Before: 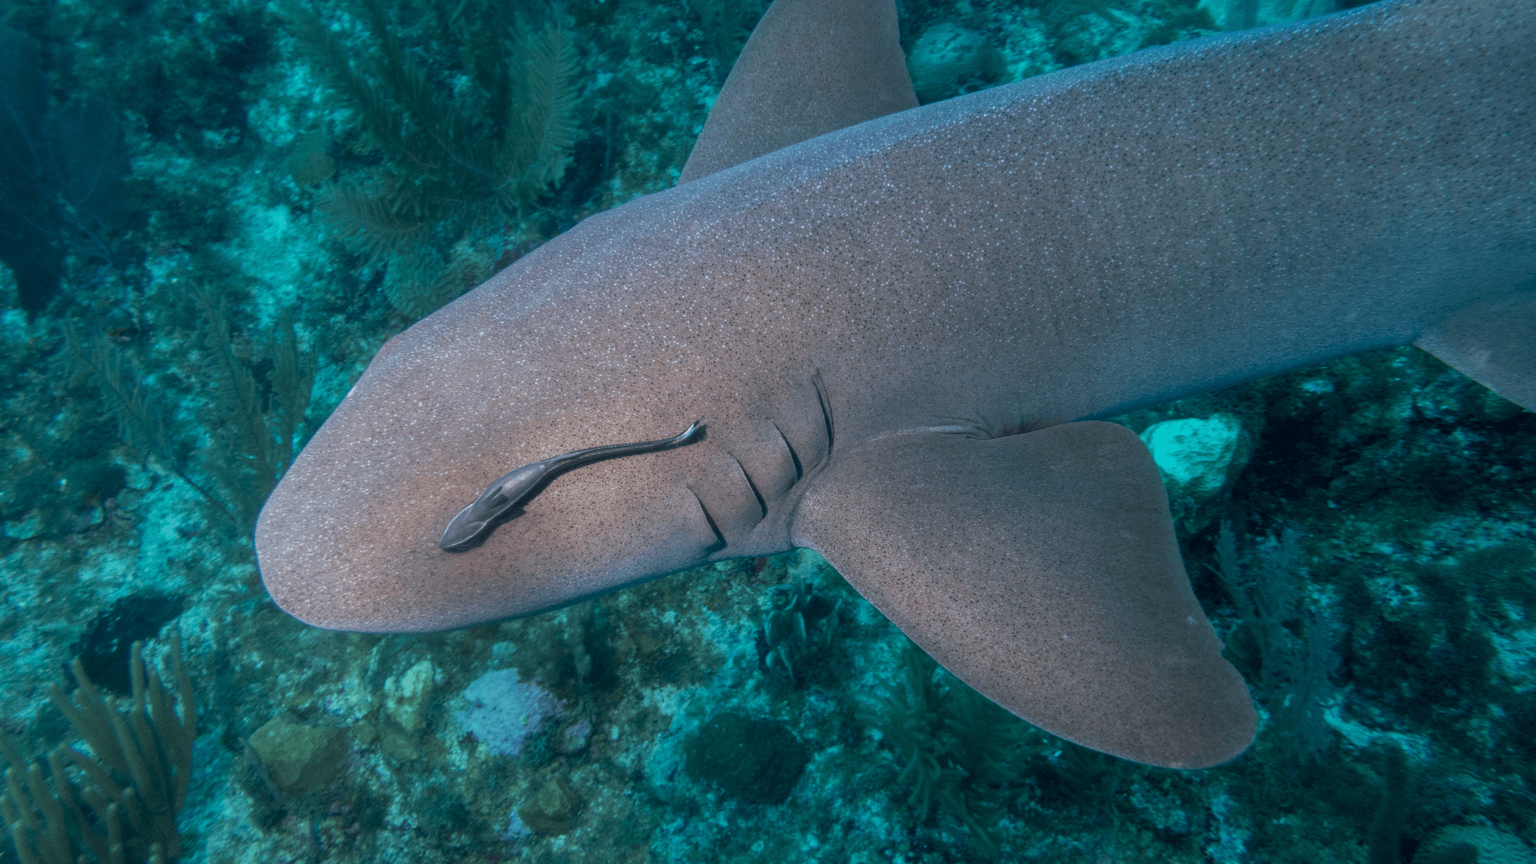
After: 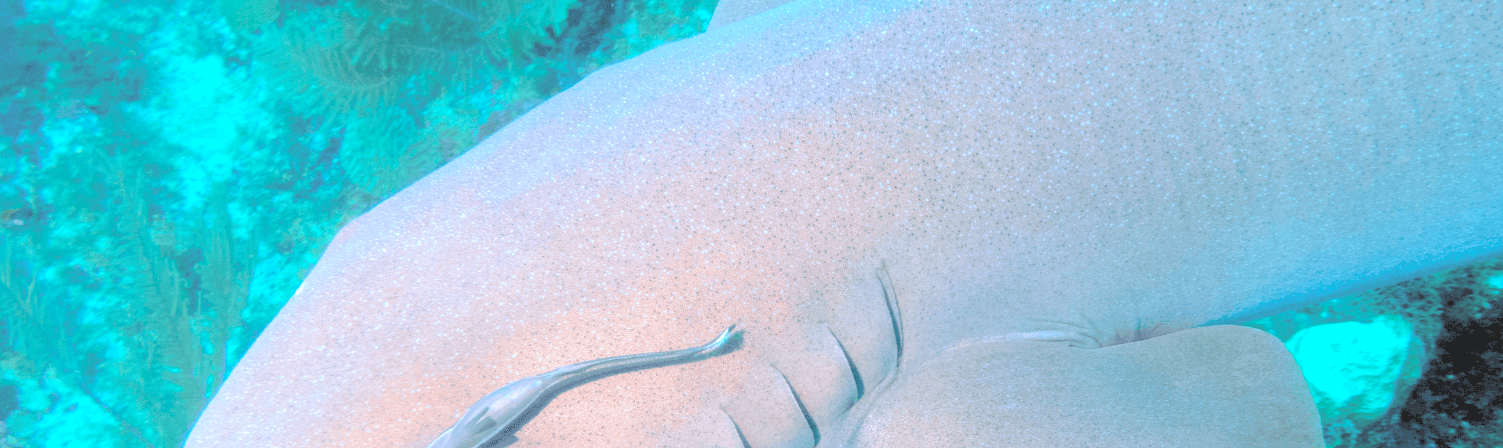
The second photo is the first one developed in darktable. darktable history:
crop: left 7.262%, top 18.633%, right 14.41%, bottom 39.846%
tone equalizer: -8 EV -0.754 EV, -7 EV -0.715 EV, -6 EV -0.58 EV, -5 EV -0.425 EV, -3 EV 0.397 EV, -2 EV 0.6 EV, -1 EV 0.699 EV, +0 EV 0.75 EV
color balance rgb: perceptual saturation grading › global saturation 37.115%, perceptual saturation grading › shadows 36.203%, global vibrance 14.739%
exposure: black level correction 0.001, compensate exposure bias true, compensate highlight preservation false
contrast brightness saturation: brightness 0.985
